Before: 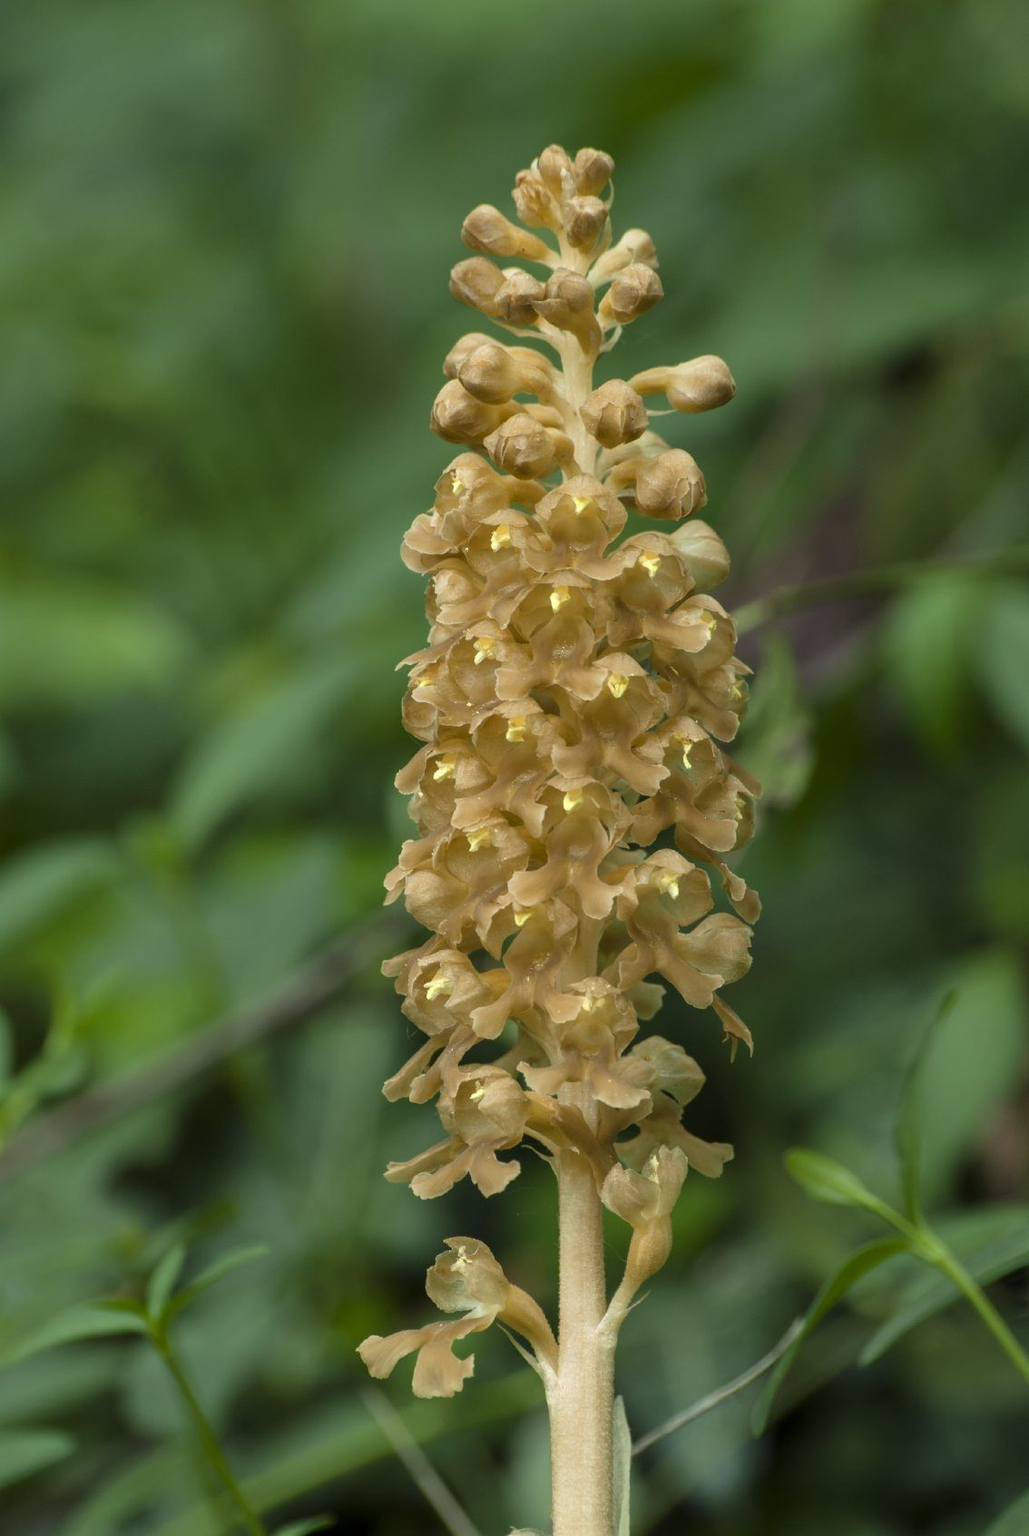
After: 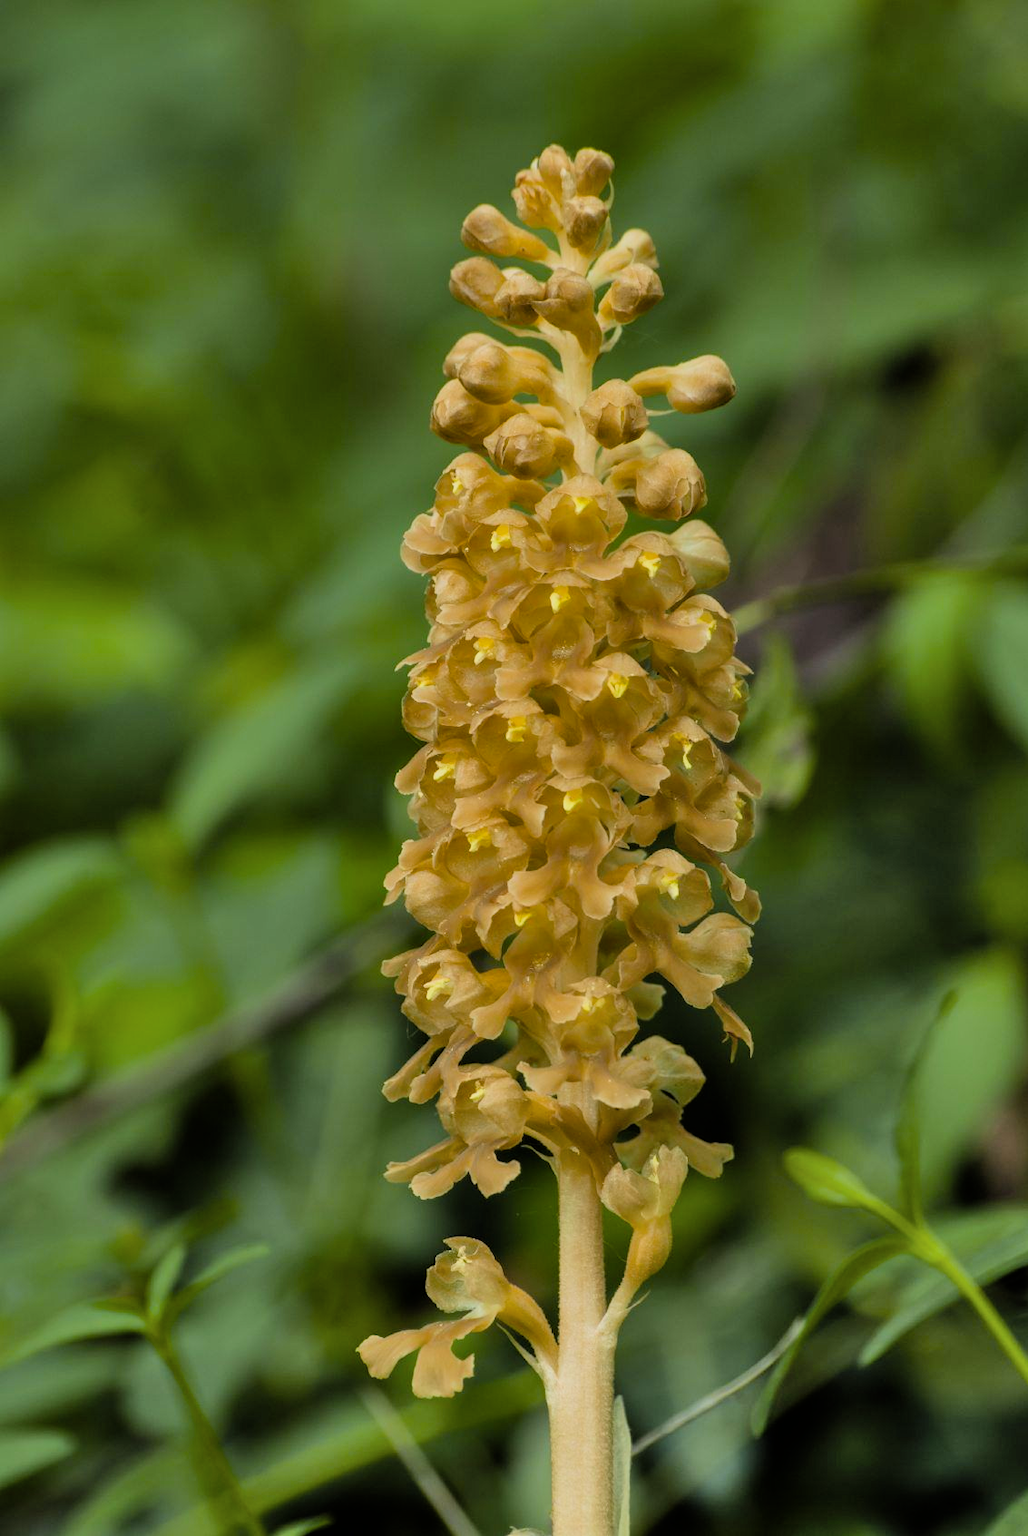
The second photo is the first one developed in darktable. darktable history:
filmic rgb: black relative exposure -5.12 EV, white relative exposure 3.98 EV, threshold 2.98 EV, hardness 2.89, contrast 1.099, color science v6 (2022), iterations of high-quality reconstruction 10, enable highlight reconstruction true
color balance rgb: perceptual saturation grading › global saturation 33.165%, hue shift -4.55°, perceptual brilliance grading › highlights 15.82%, perceptual brilliance grading › shadows -13.656%, contrast -21.285%
shadows and highlights: shadows 52.54, shadows color adjustment 97.68%, soften with gaussian
